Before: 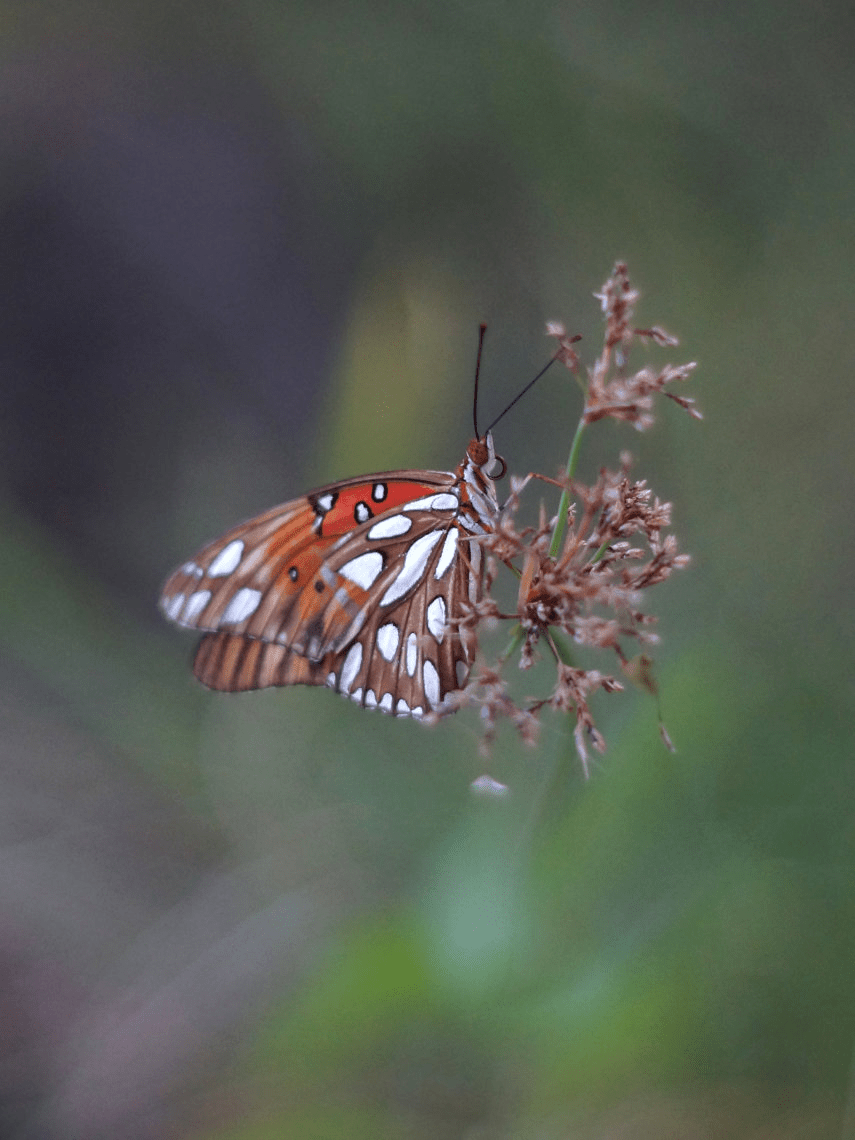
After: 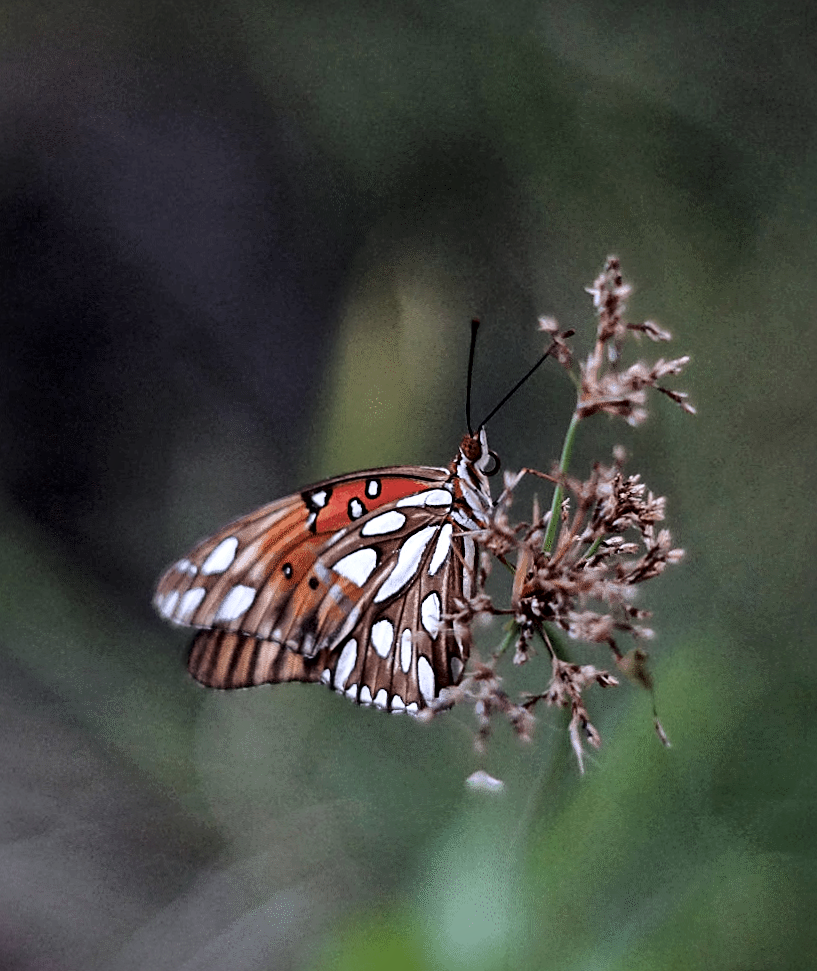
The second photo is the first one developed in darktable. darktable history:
sharpen: on, module defaults
contrast brightness saturation: contrast 0.025, brightness -0.041
crop and rotate: angle 0.34°, left 0.38%, right 3.304%, bottom 14.083%
filmic rgb: black relative exposure -5.51 EV, white relative exposure 2.52 EV, target black luminance 0%, hardness 4.54, latitude 67.1%, contrast 1.454, shadows ↔ highlights balance -4.27%
local contrast: mode bilateral grid, contrast 20, coarseness 49, detail 149%, midtone range 0.2
